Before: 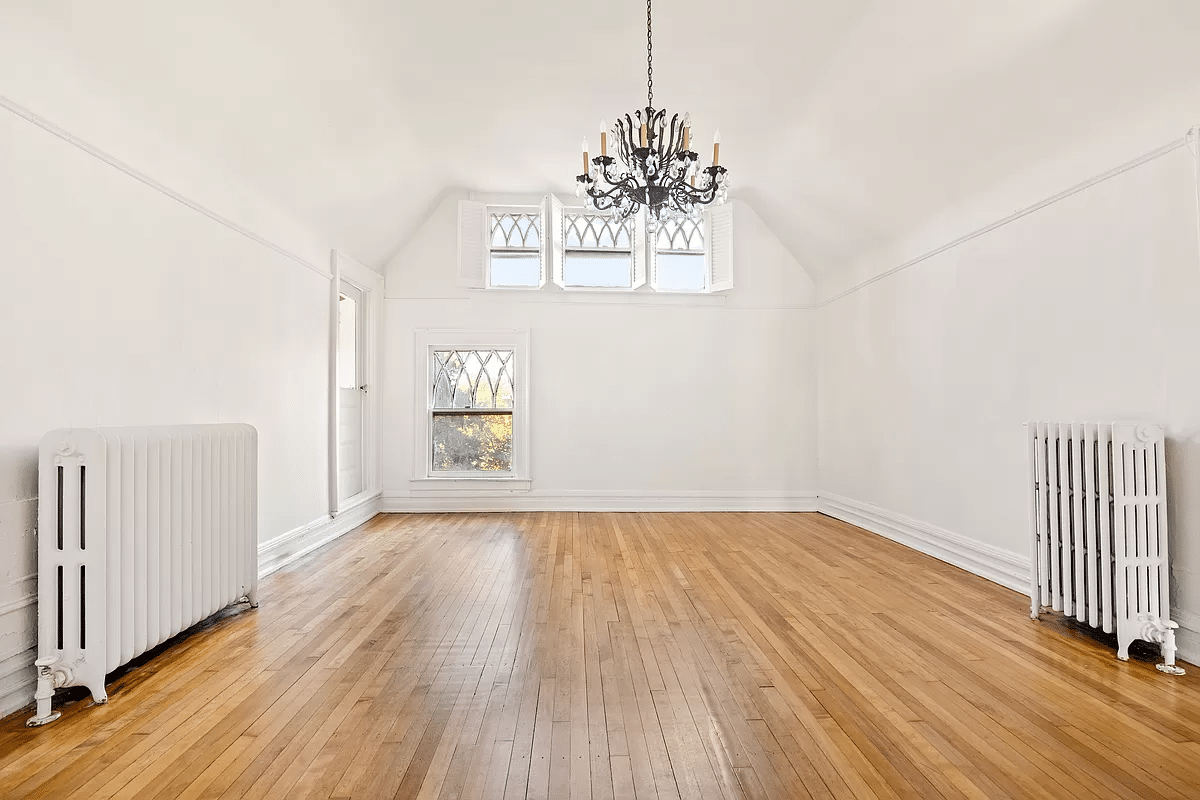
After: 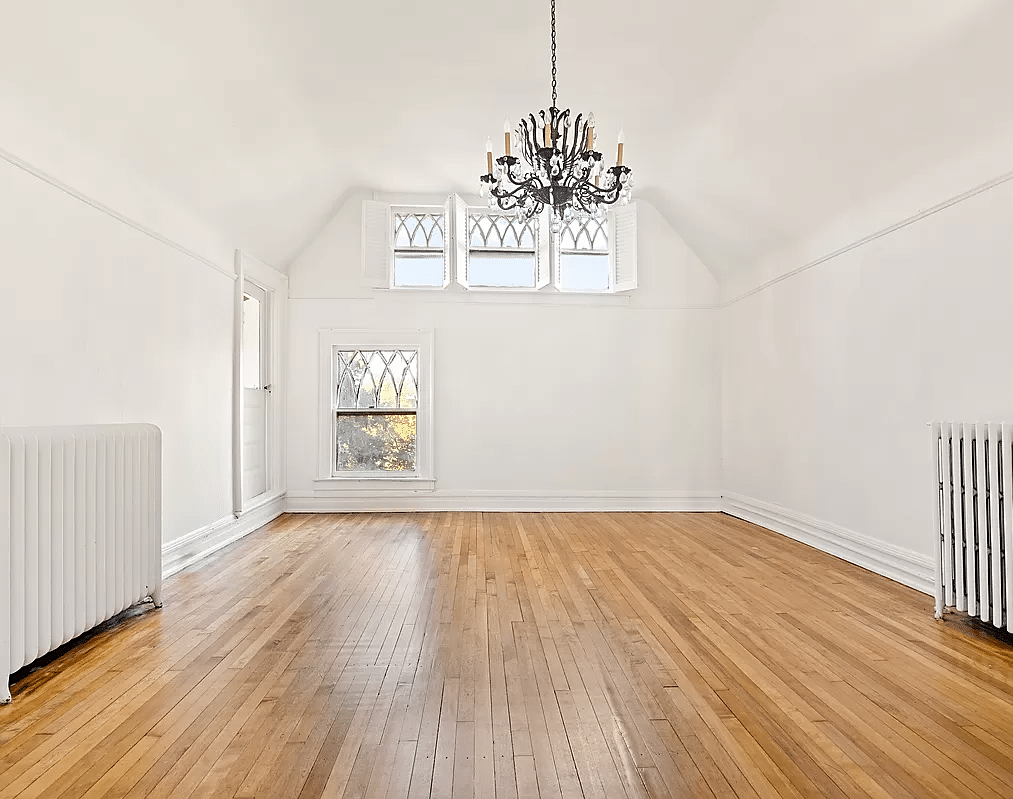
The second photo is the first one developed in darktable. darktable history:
crop: left 8.049%, right 7.526%
sharpen: radius 1.864, amount 0.405, threshold 1.714
